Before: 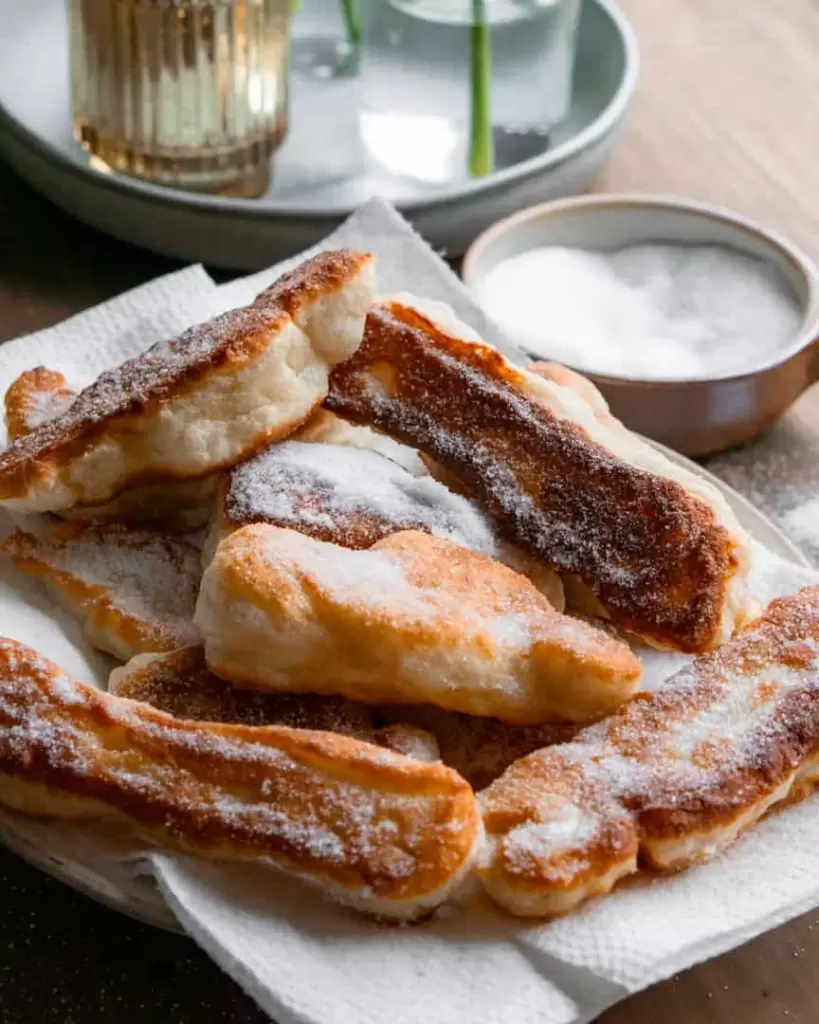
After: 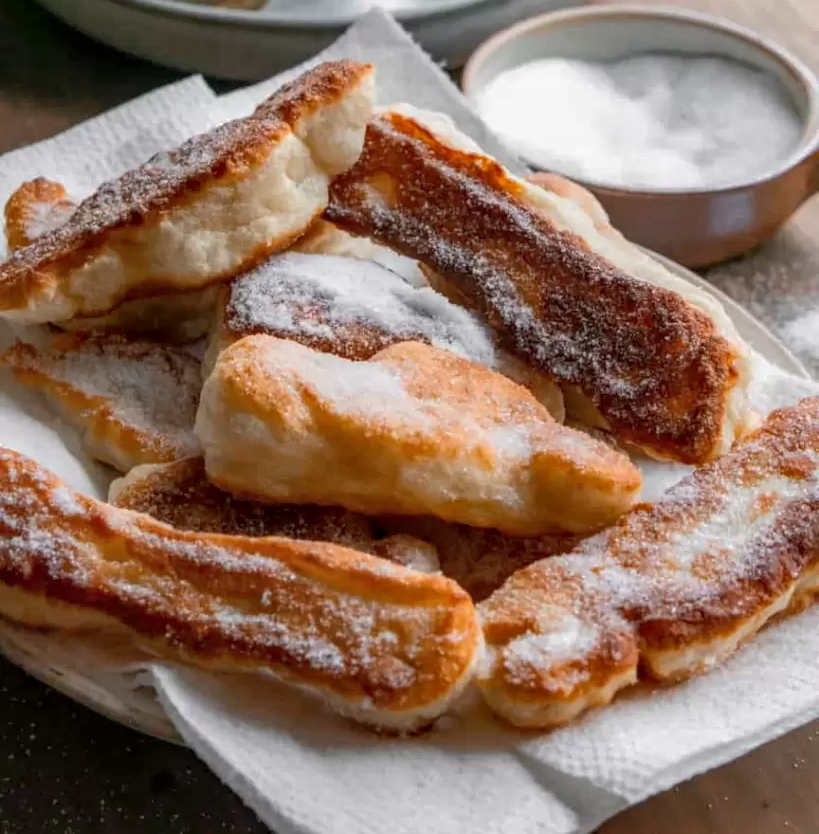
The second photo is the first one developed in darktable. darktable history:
crop and rotate: top 18.507%
local contrast: on, module defaults
shadows and highlights: on, module defaults
